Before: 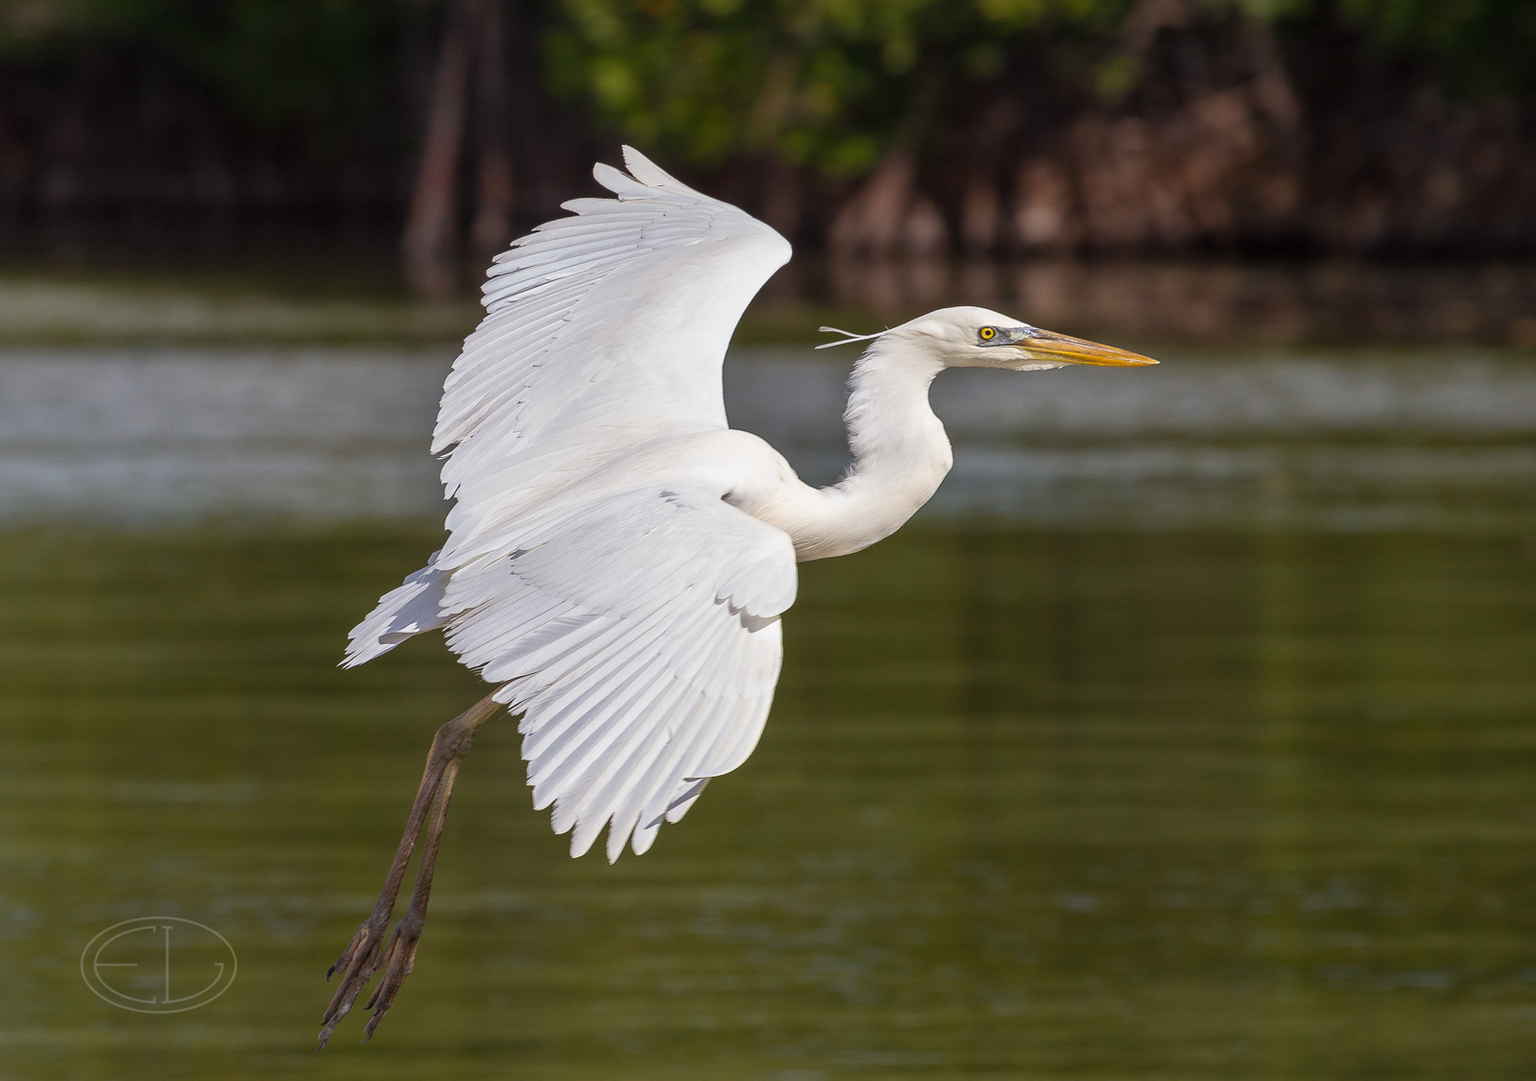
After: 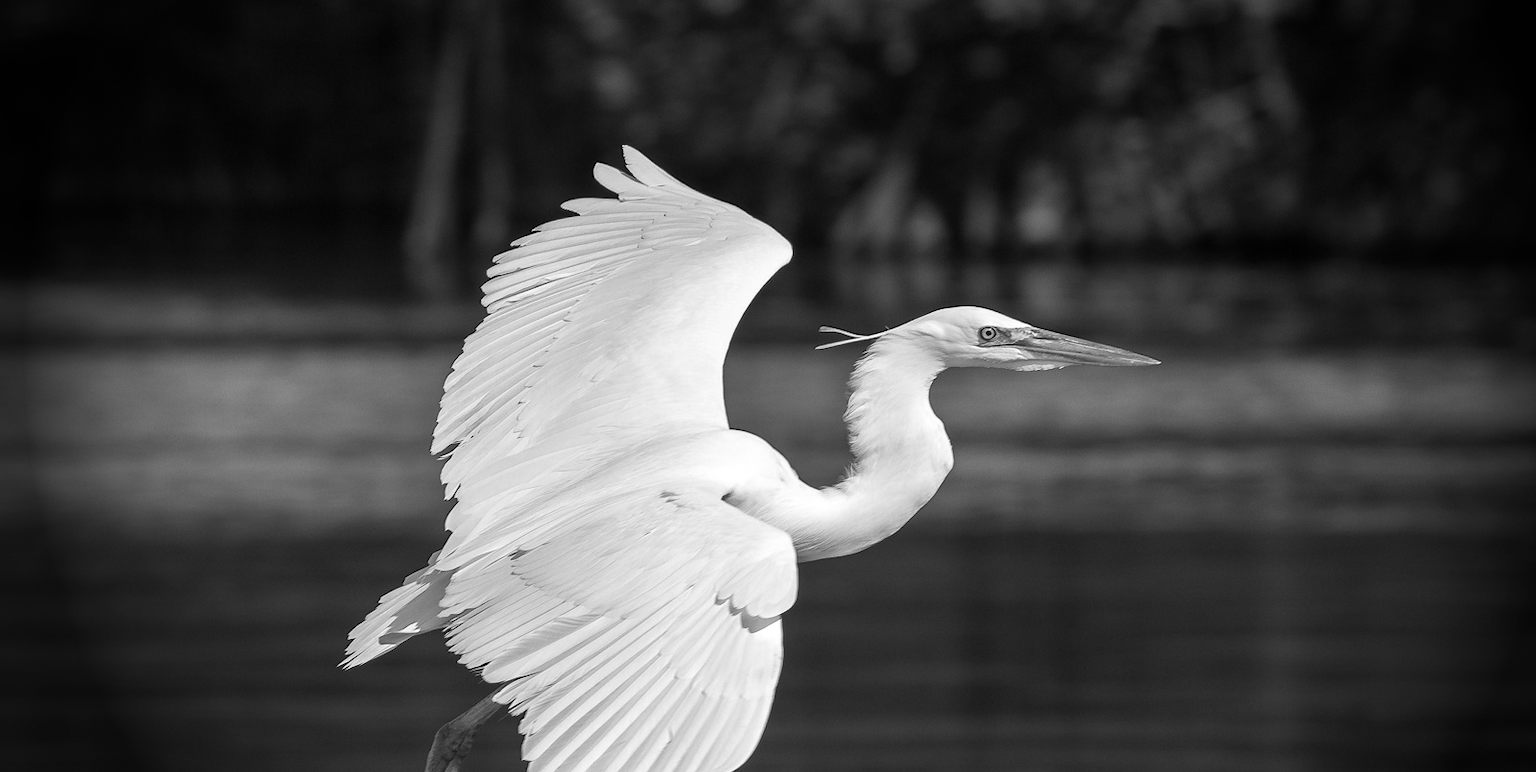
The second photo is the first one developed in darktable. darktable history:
color calibration: output gray [0.22, 0.42, 0.37, 0], gray › normalize channels true, illuminant same as pipeline (D50), adaptation XYZ, x 0.346, y 0.359, gamut compression 0
white balance: red 0.974, blue 1.044
vignetting: fall-off start 76.42%, fall-off radius 27.36%, brightness -0.872, center (0.037, -0.09), width/height ratio 0.971
crop: bottom 28.576%
color balance: contrast 10%
